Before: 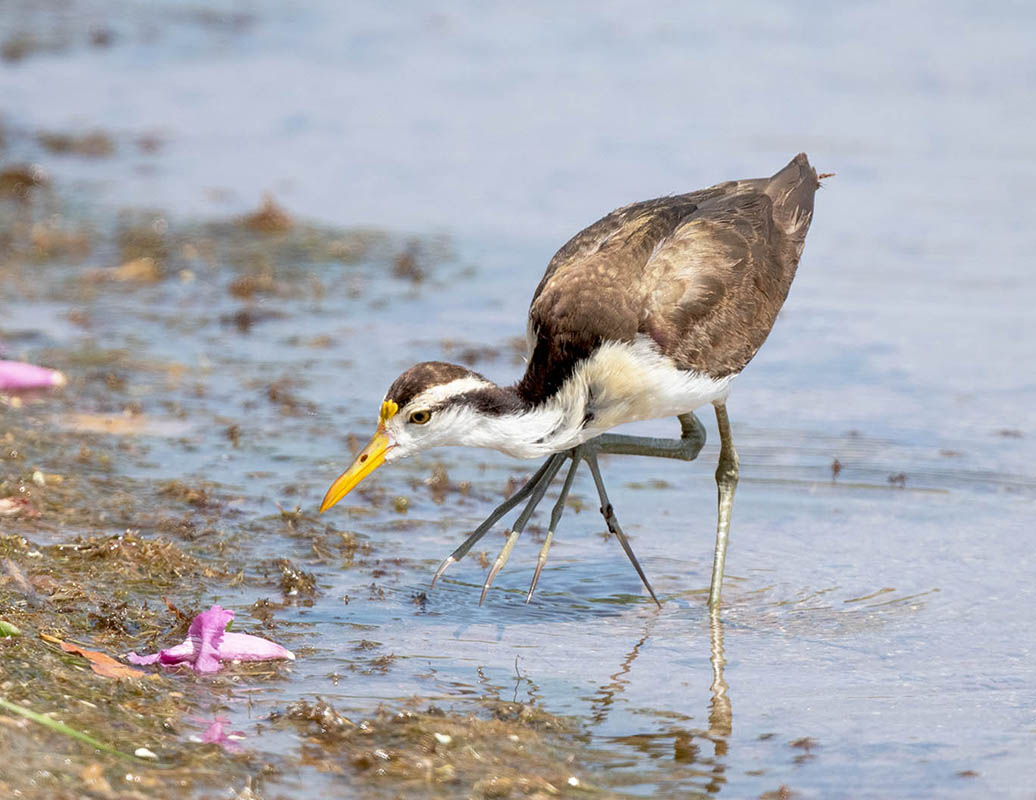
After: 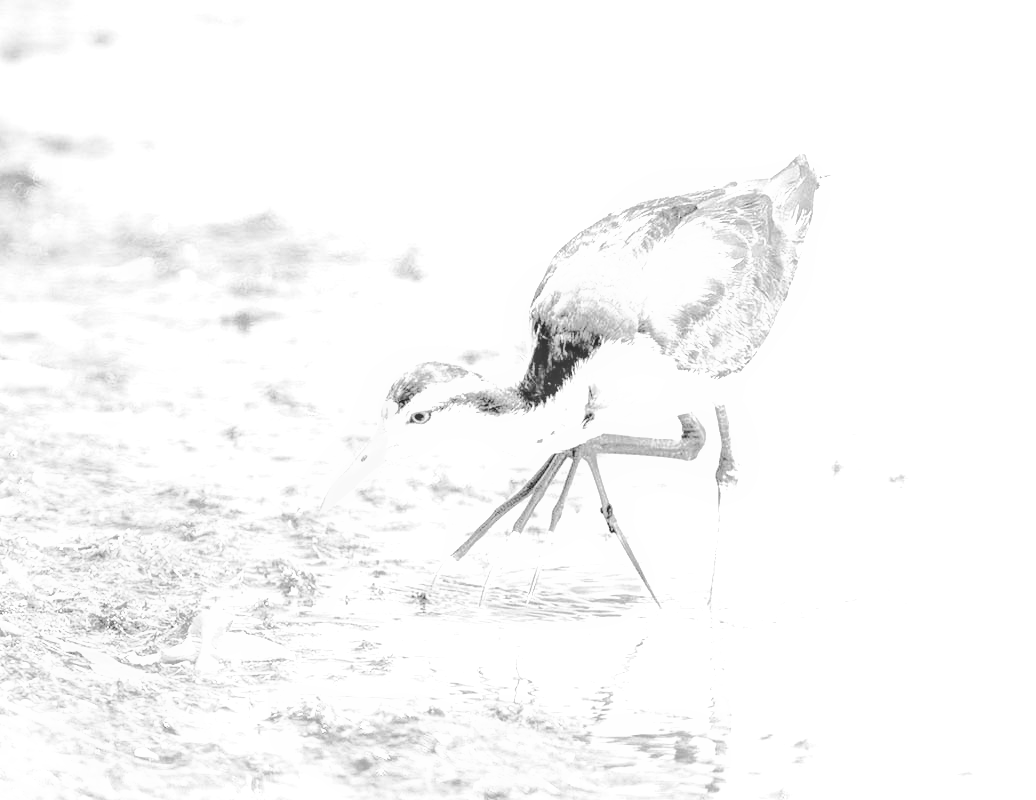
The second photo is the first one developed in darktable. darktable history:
velvia: on, module defaults
local contrast: detail 130%
monochrome: on, module defaults
white balance: red 4.26, blue 1.802
